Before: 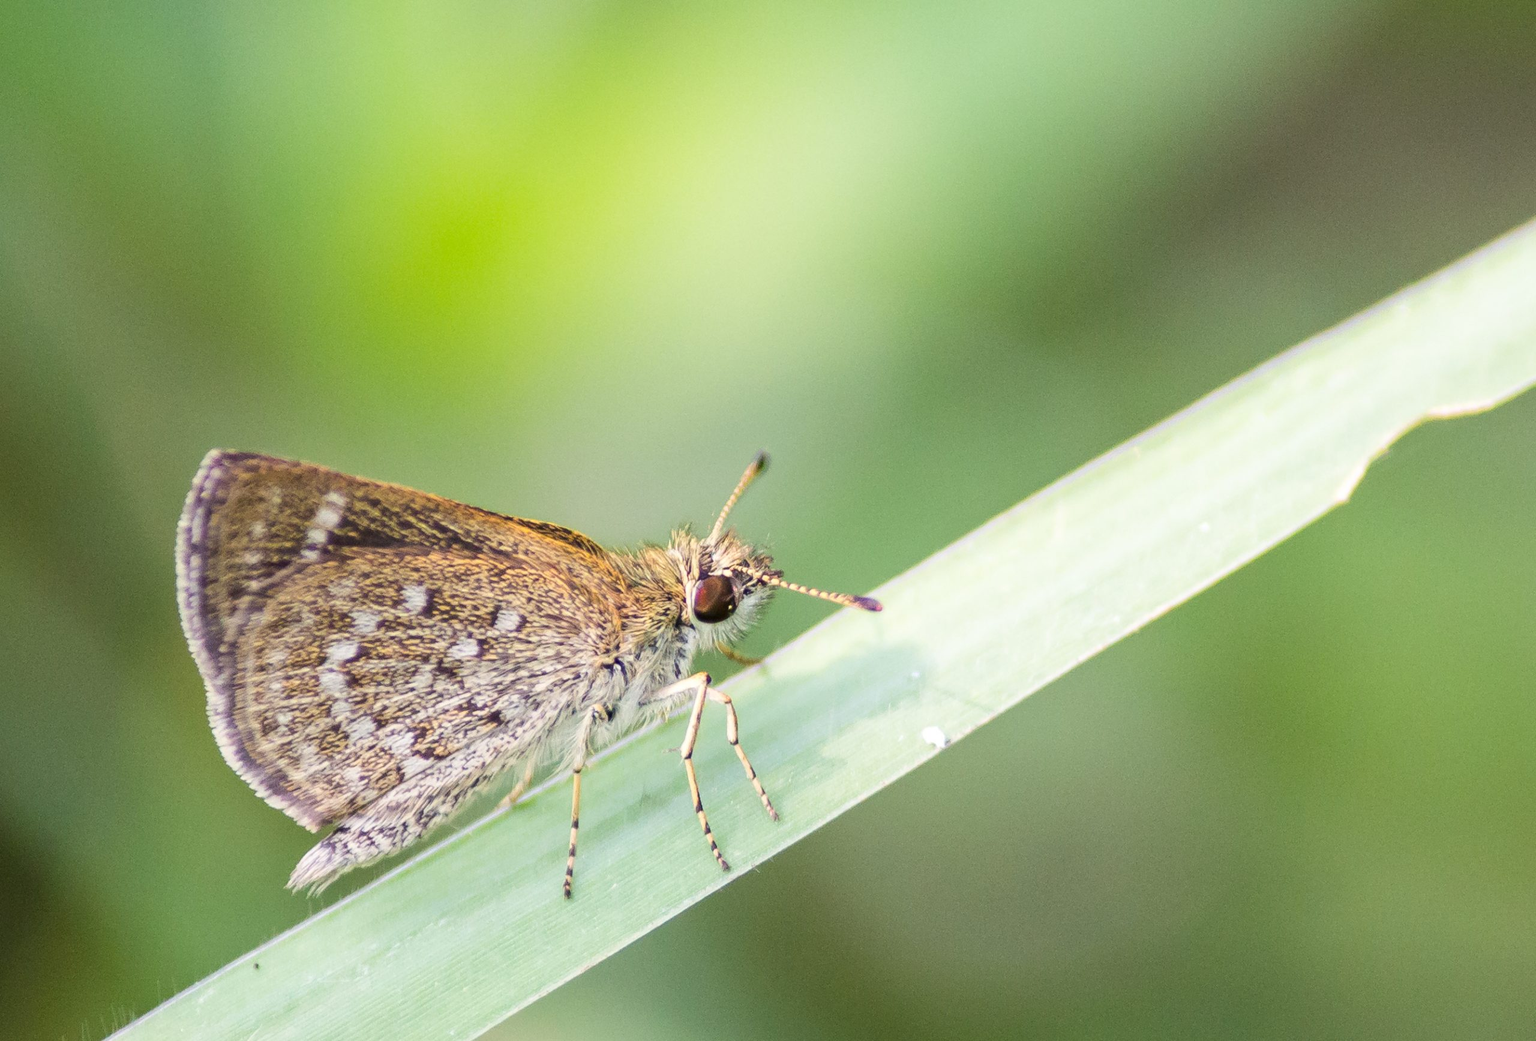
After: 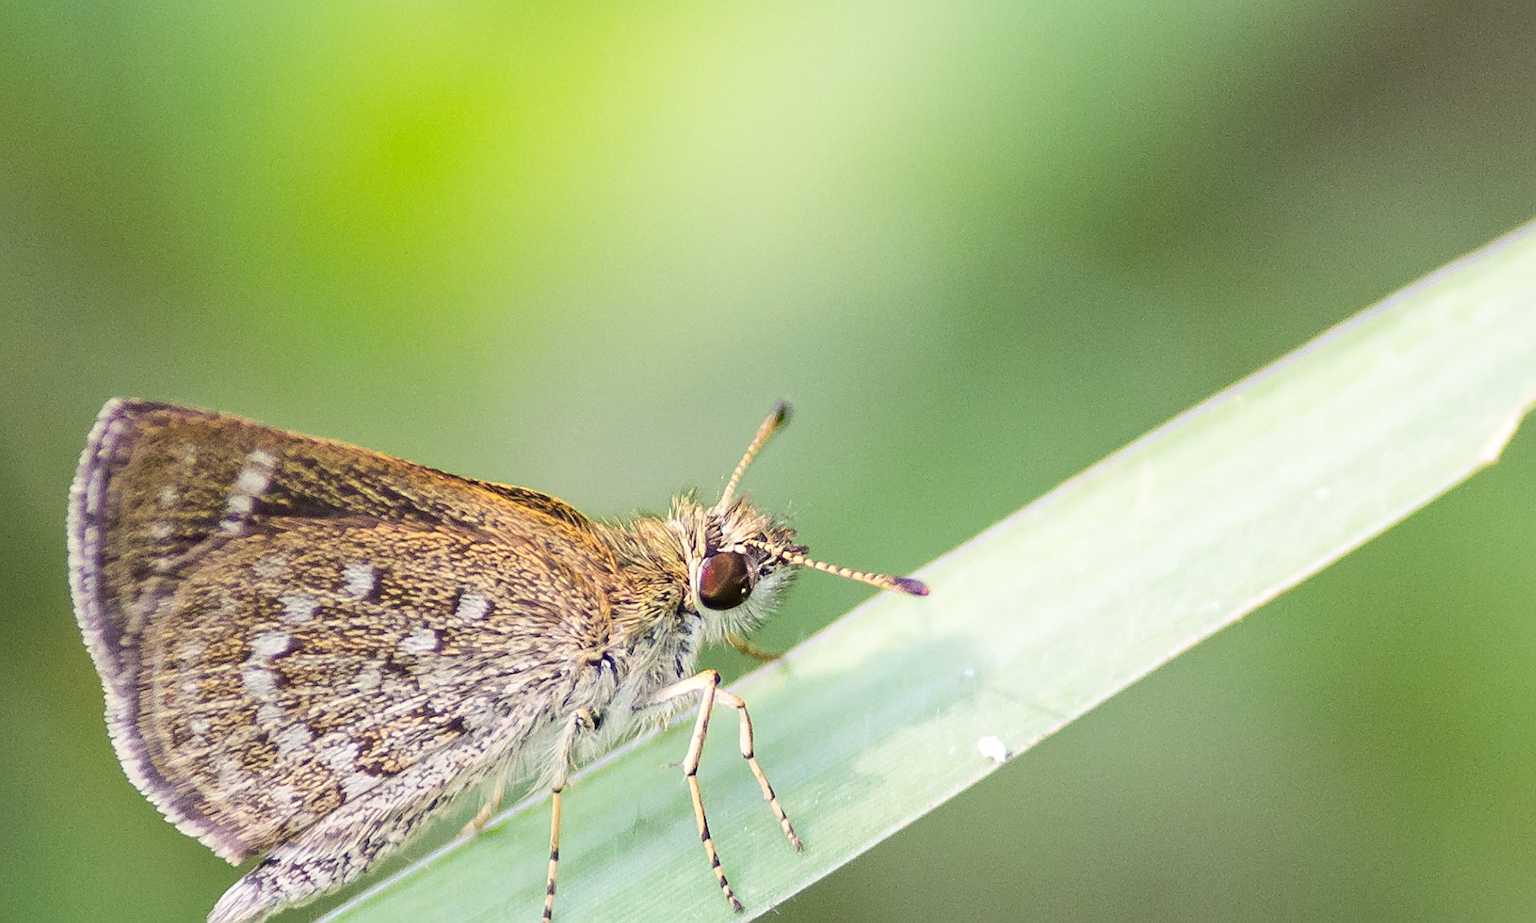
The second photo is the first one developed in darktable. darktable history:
sharpen: on, module defaults
crop: left 7.856%, top 11.836%, right 10.12%, bottom 15.387%
